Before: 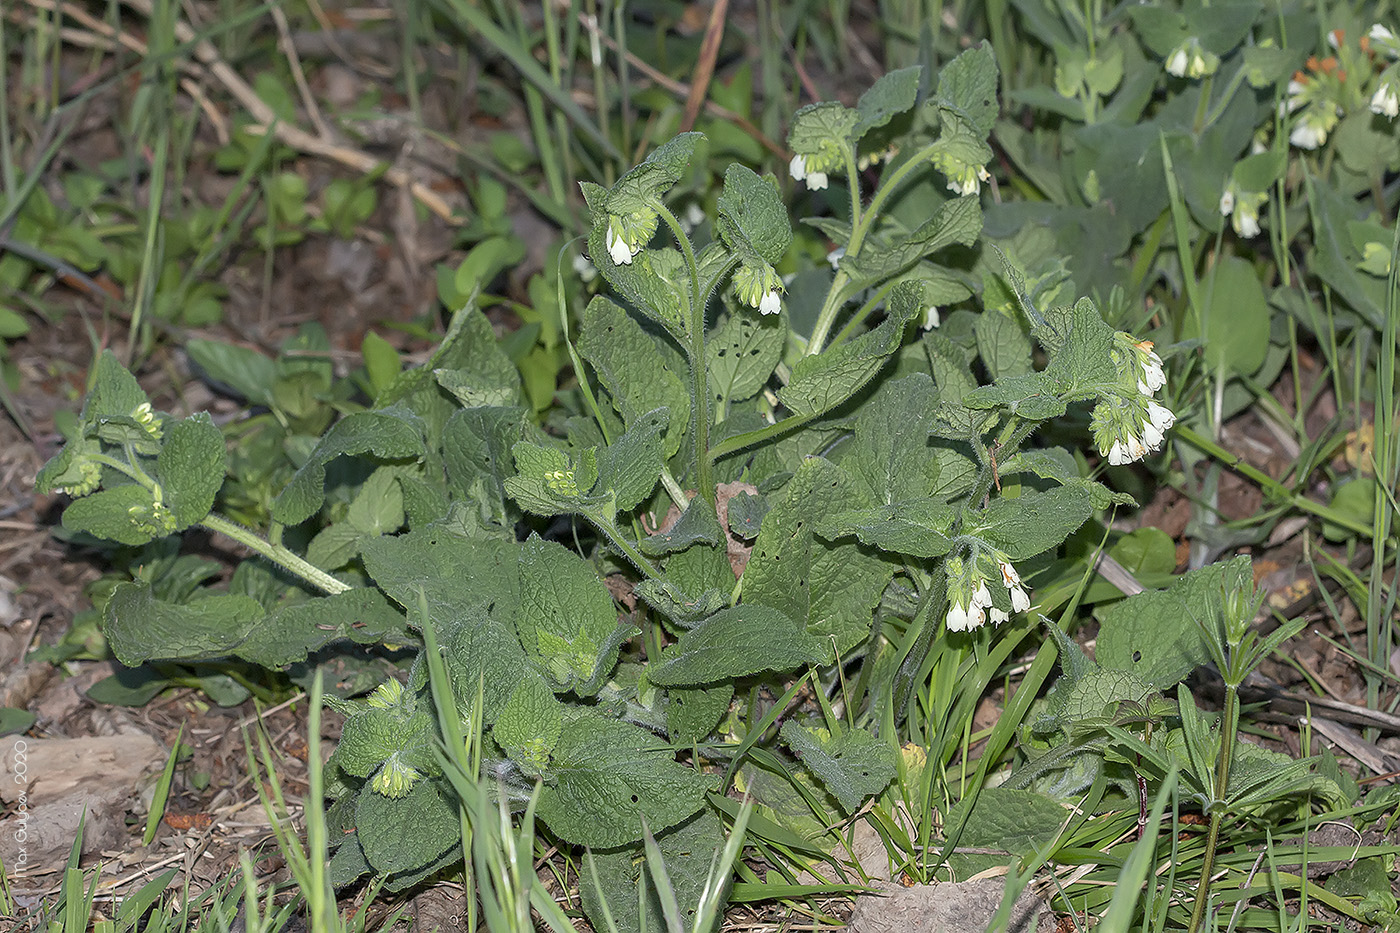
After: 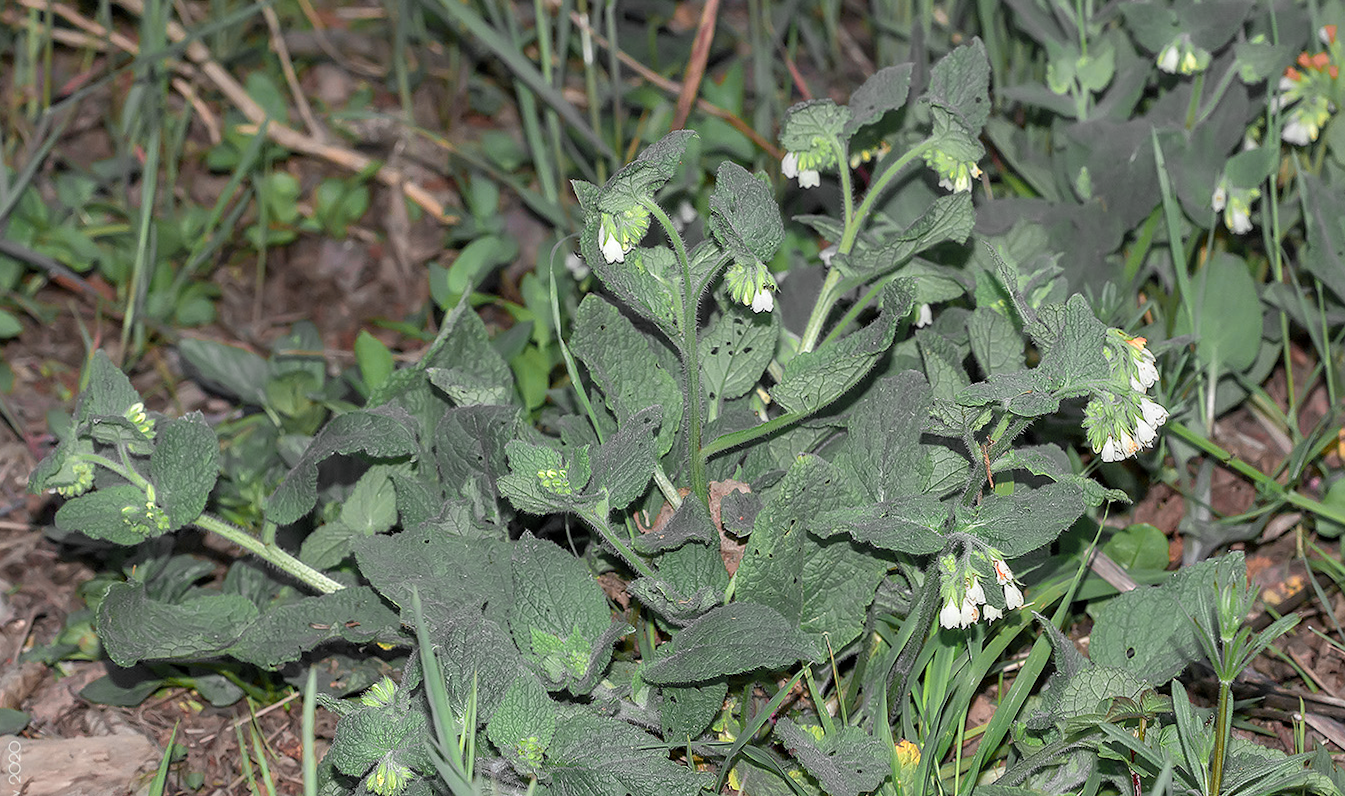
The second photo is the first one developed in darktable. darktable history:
crop and rotate: angle 0.2°, left 0.275%, right 3.127%, bottom 14.18%
color zones: curves: ch0 [(0.257, 0.558) (0.75, 0.565)]; ch1 [(0.004, 0.857) (0.14, 0.416) (0.257, 0.695) (0.442, 0.032) (0.736, 0.266) (0.891, 0.741)]; ch2 [(0, 0.623) (0.112, 0.436) (0.271, 0.474) (0.516, 0.64) (0.743, 0.286)]
